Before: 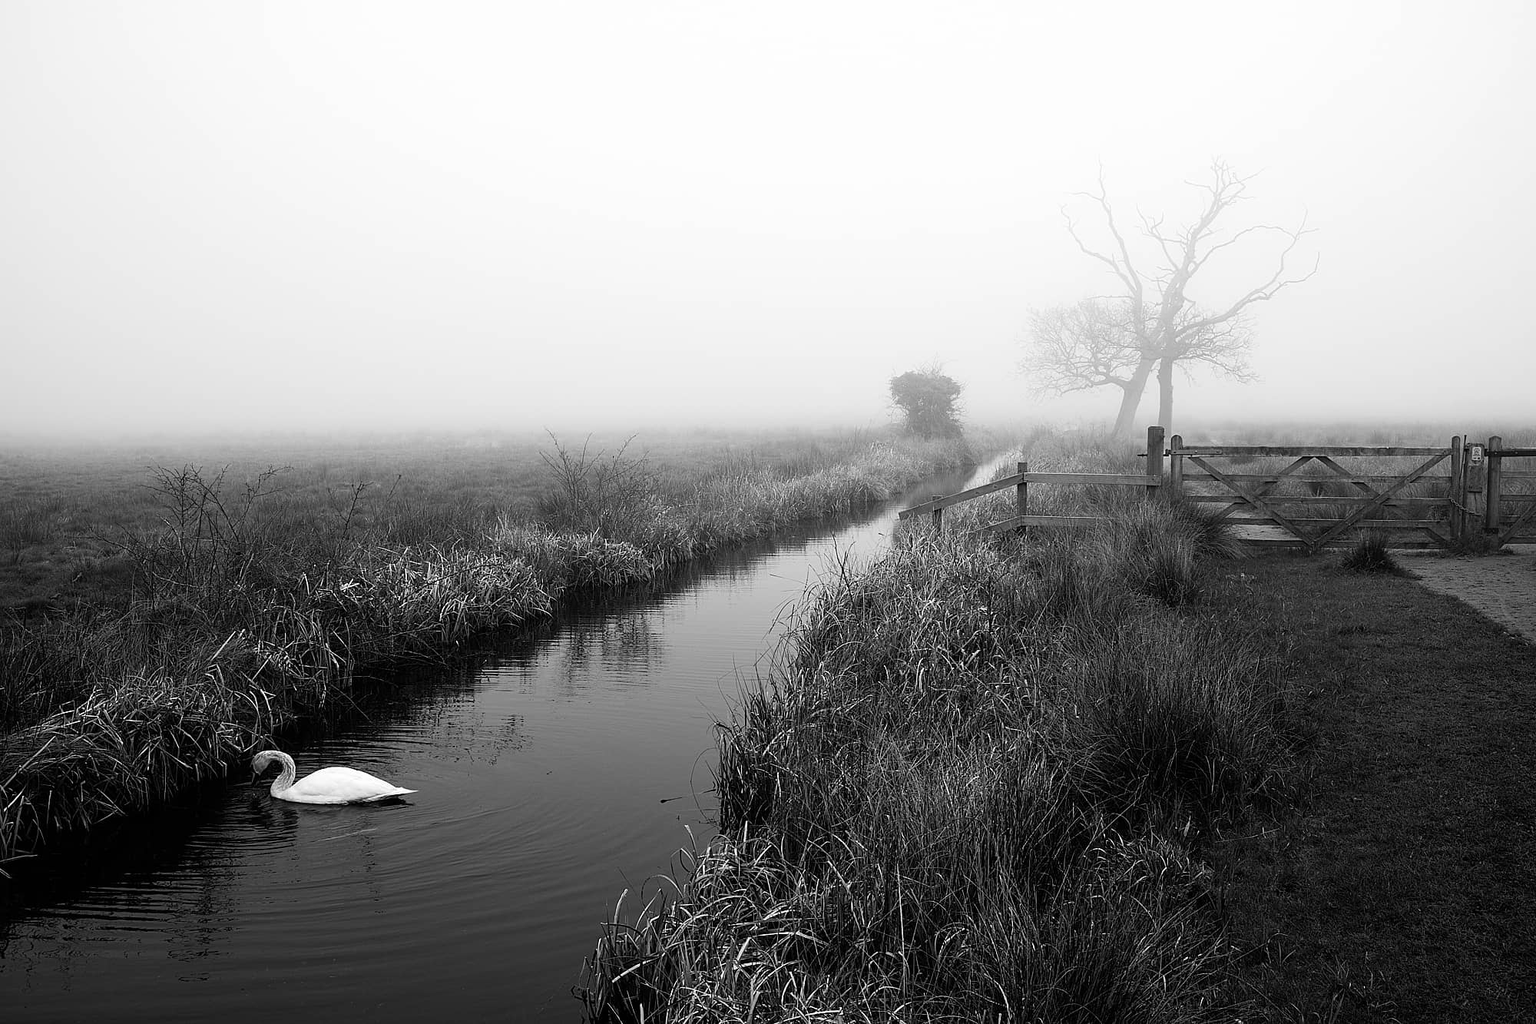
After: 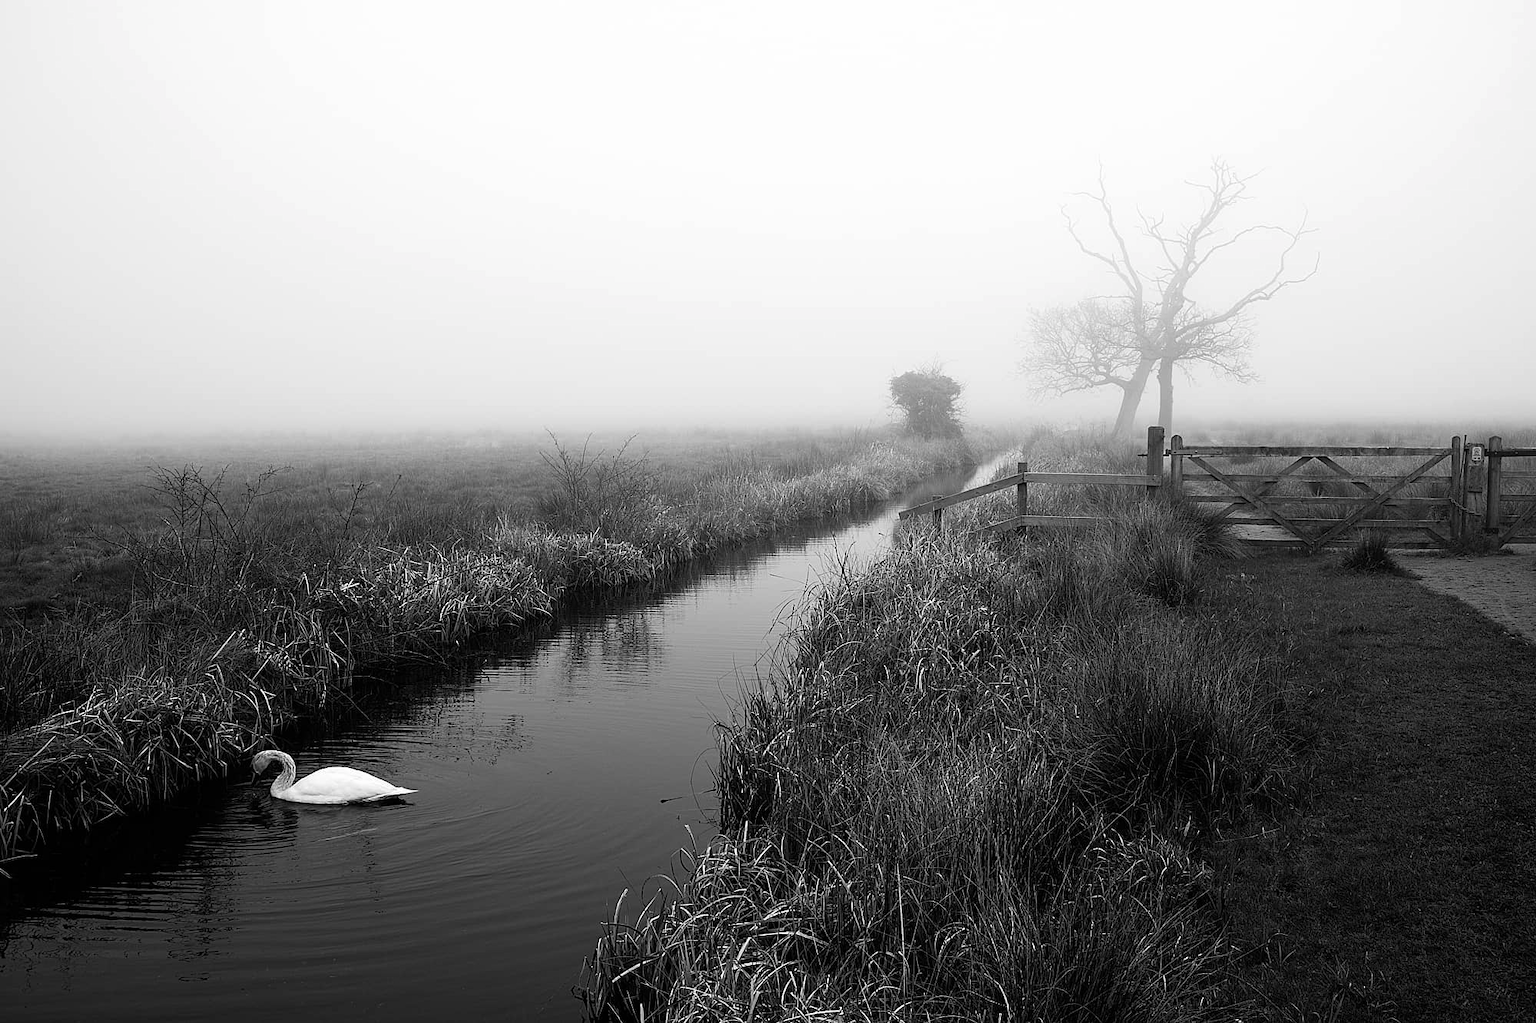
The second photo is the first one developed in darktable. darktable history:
base curve: curves: ch0 [(0, 0) (0.303, 0.277) (1, 1)]
color balance rgb: linear chroma grading › global chroma 15%, perceptual saturation grading › global saturation 30%
